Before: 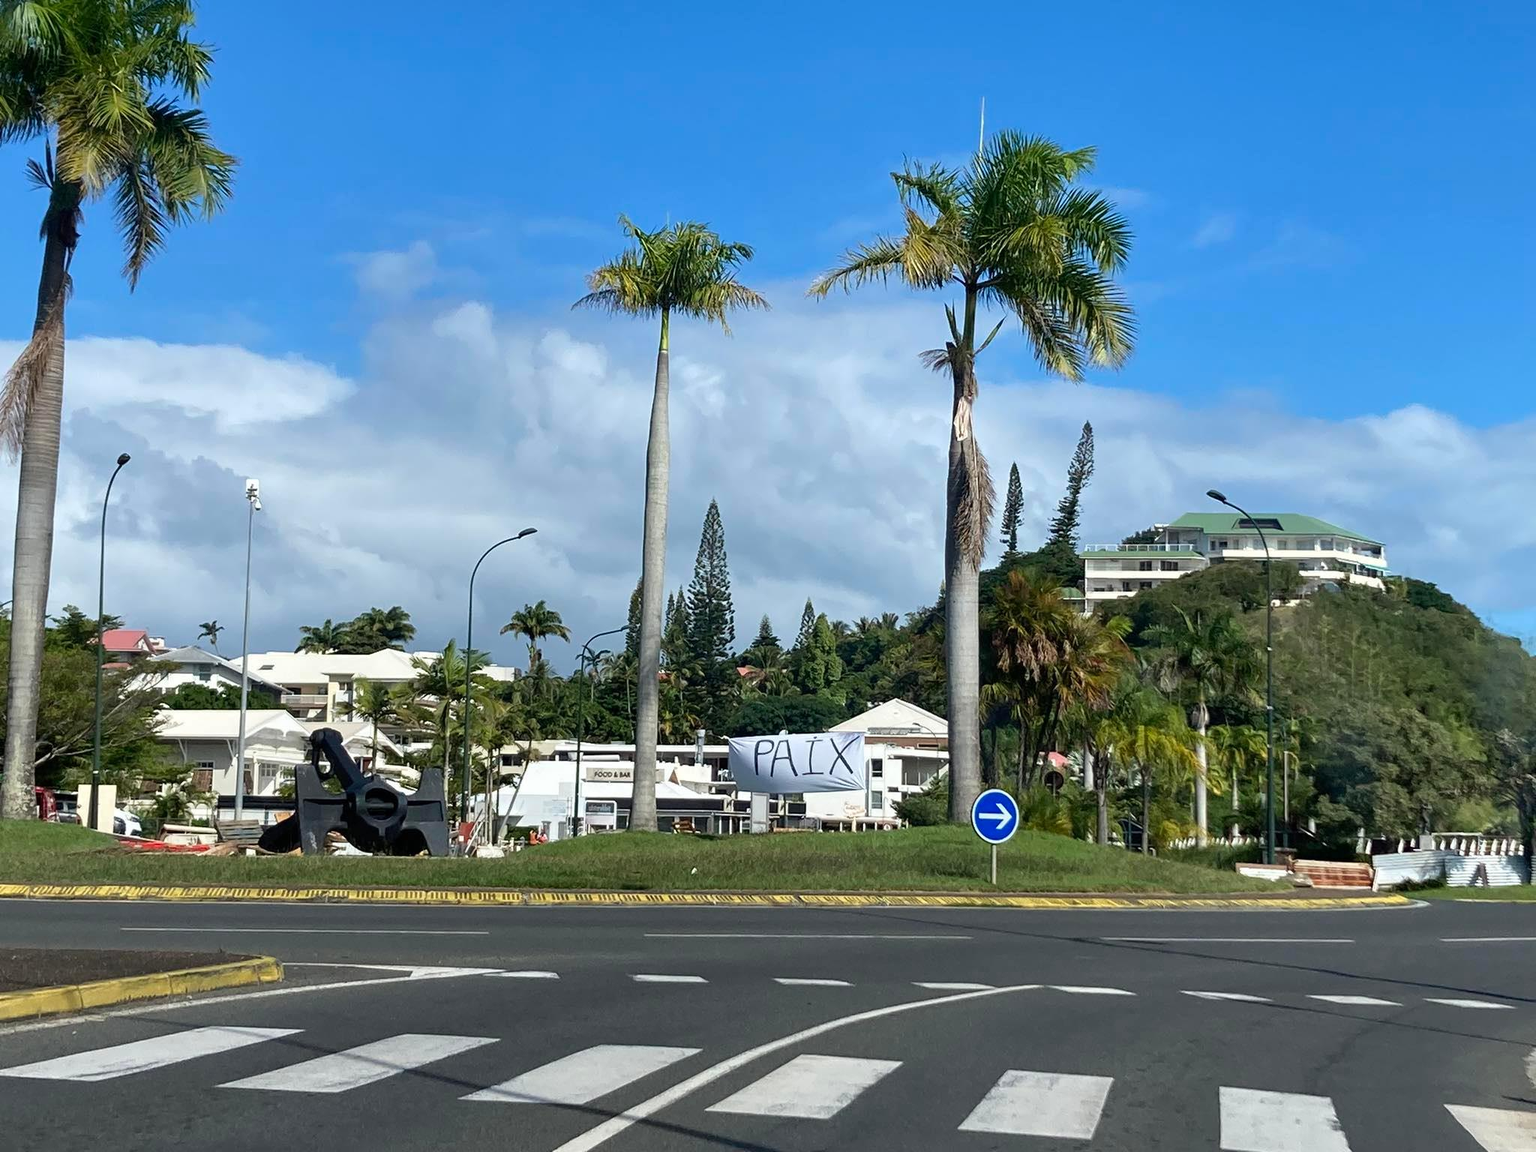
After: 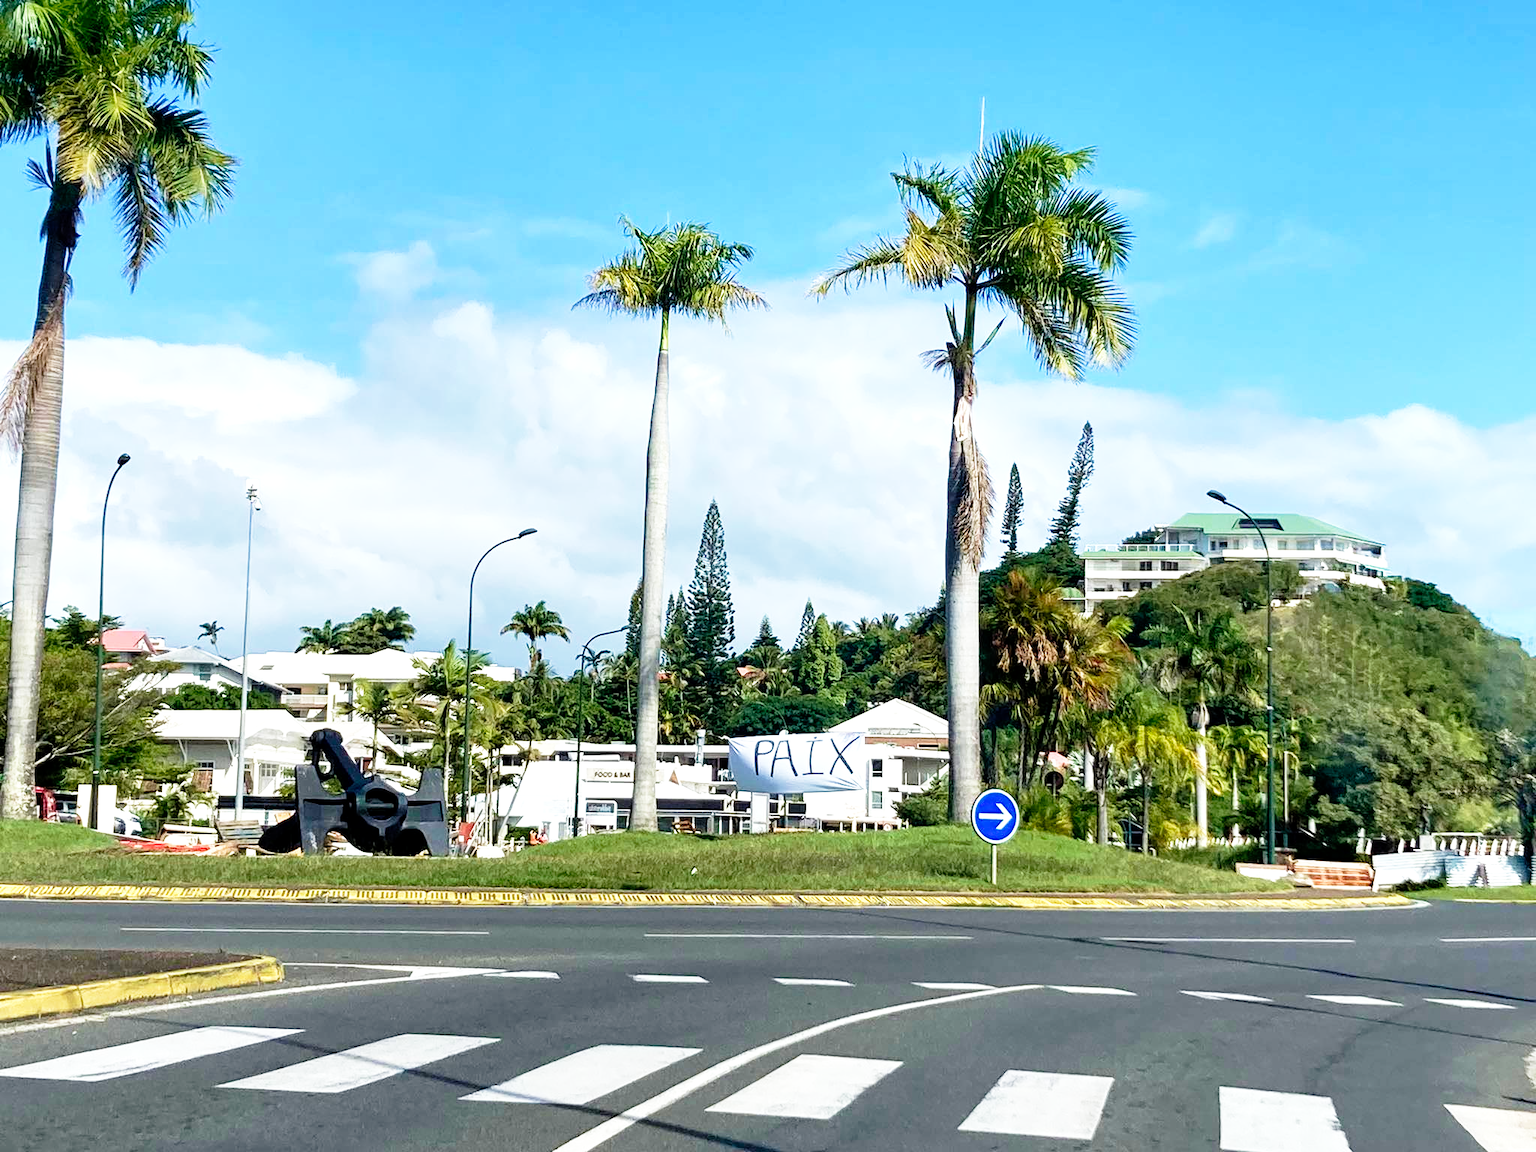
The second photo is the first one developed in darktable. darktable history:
velvia: on, module defaults
local contrast: highlights 100%, shadows 100%, detail 120%, midtone range 0.2
base curve: curves: ch0 [(0, 0) (0.012, 0.01) (0.073, 0.168) (0.31, 0.711) (0.645, 0.957) (1, 1)], preserve colors none
